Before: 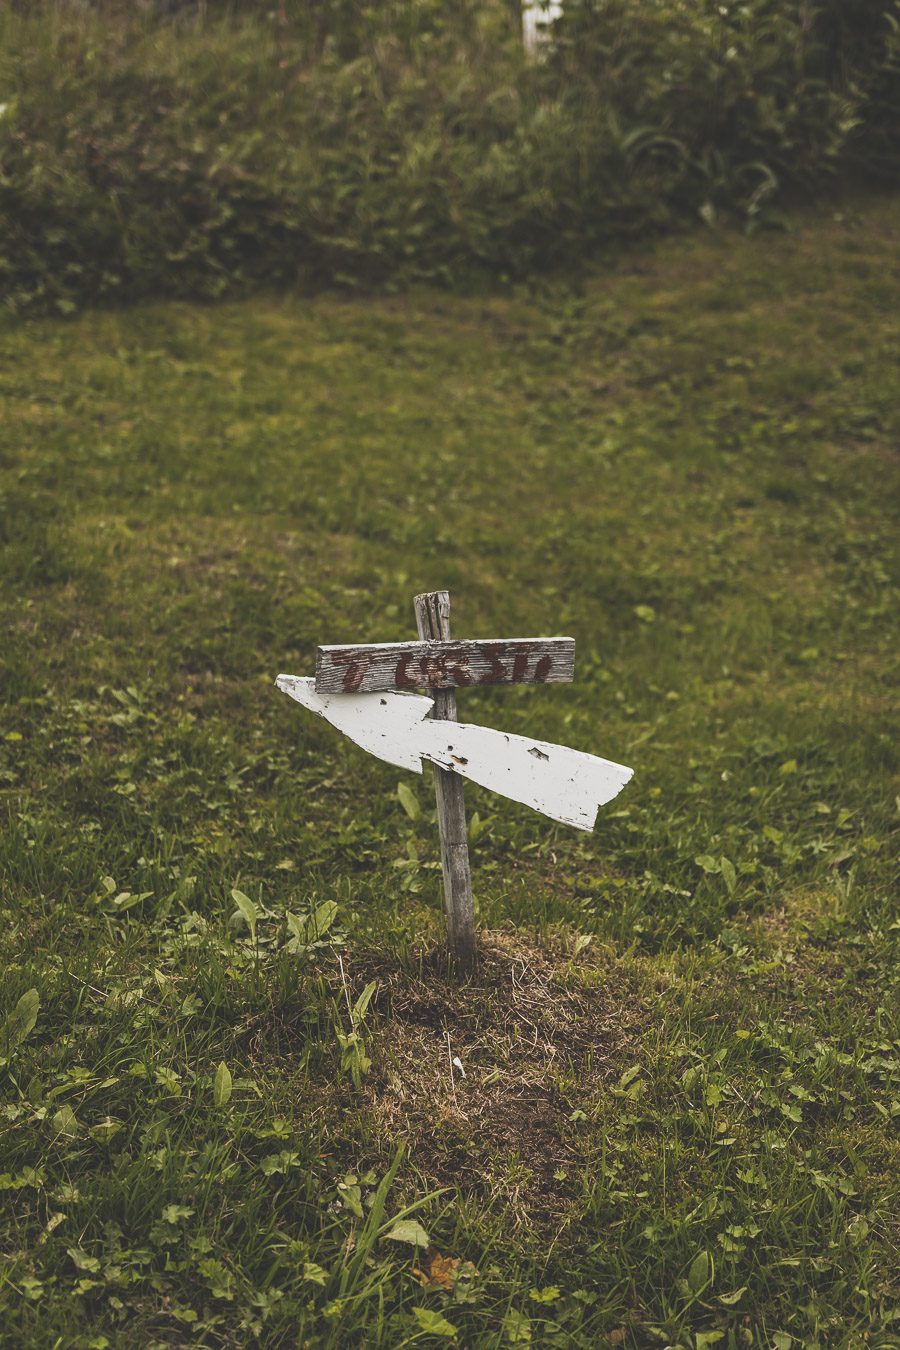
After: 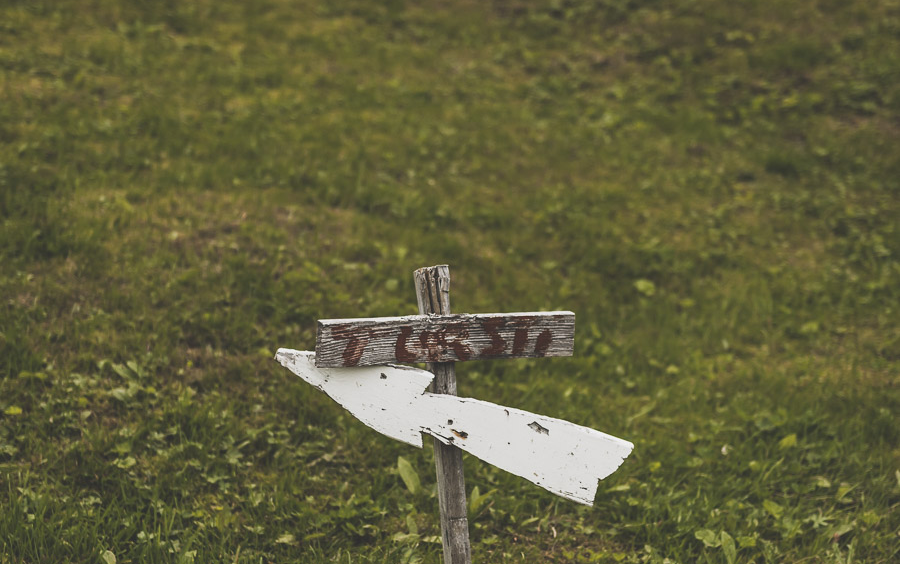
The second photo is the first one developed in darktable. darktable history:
crop and rotate: top 24.183%, bottom 34.013%
